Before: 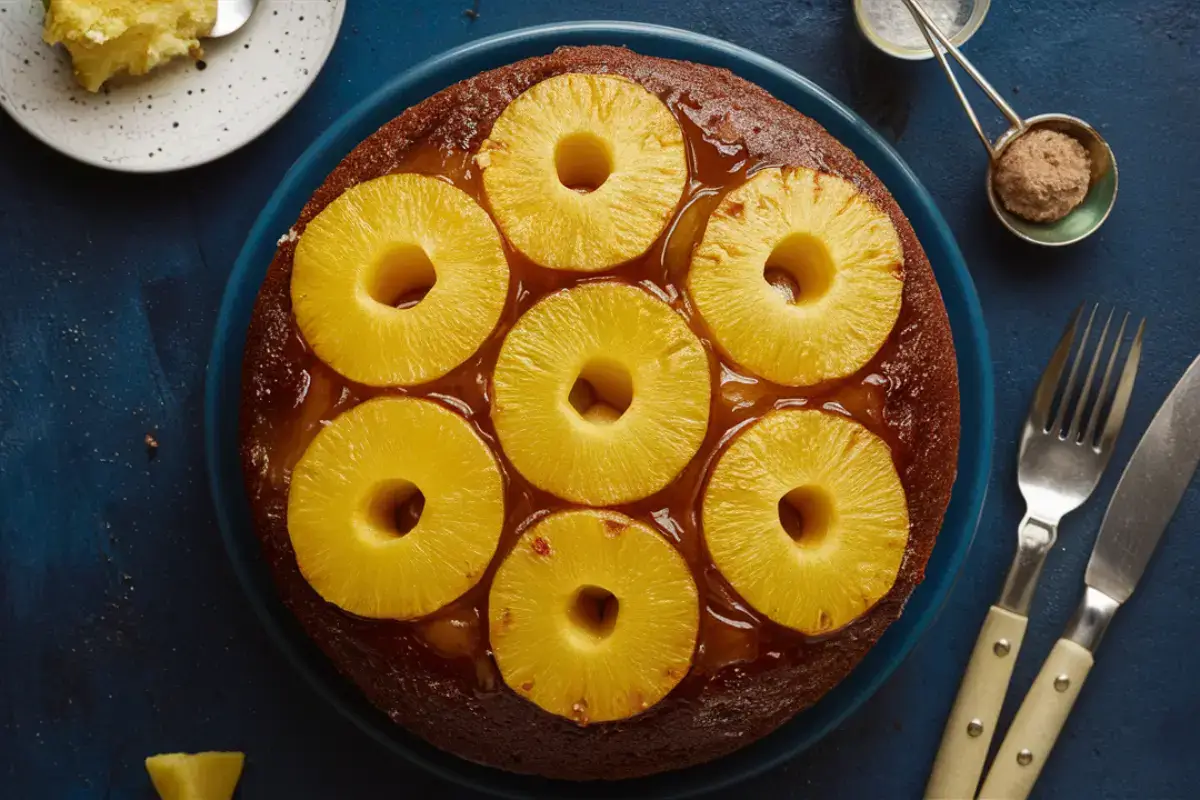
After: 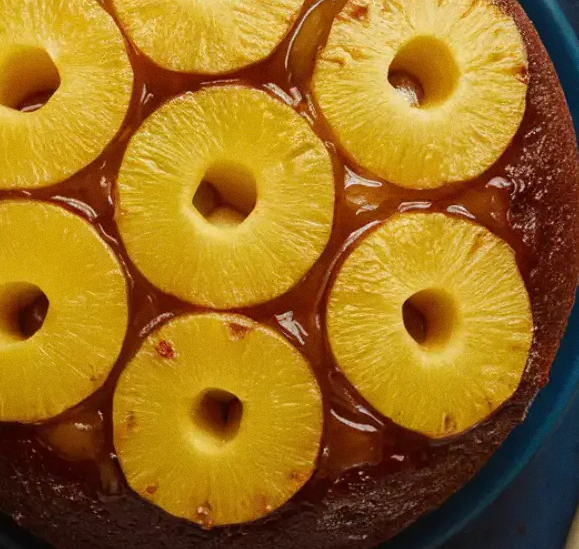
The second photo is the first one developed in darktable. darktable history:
crop: left 31.379%, top 24.658%, right 20.326%, bottom 6.628%
grain: coarseness 0.09 ISO, strength 16.61%
